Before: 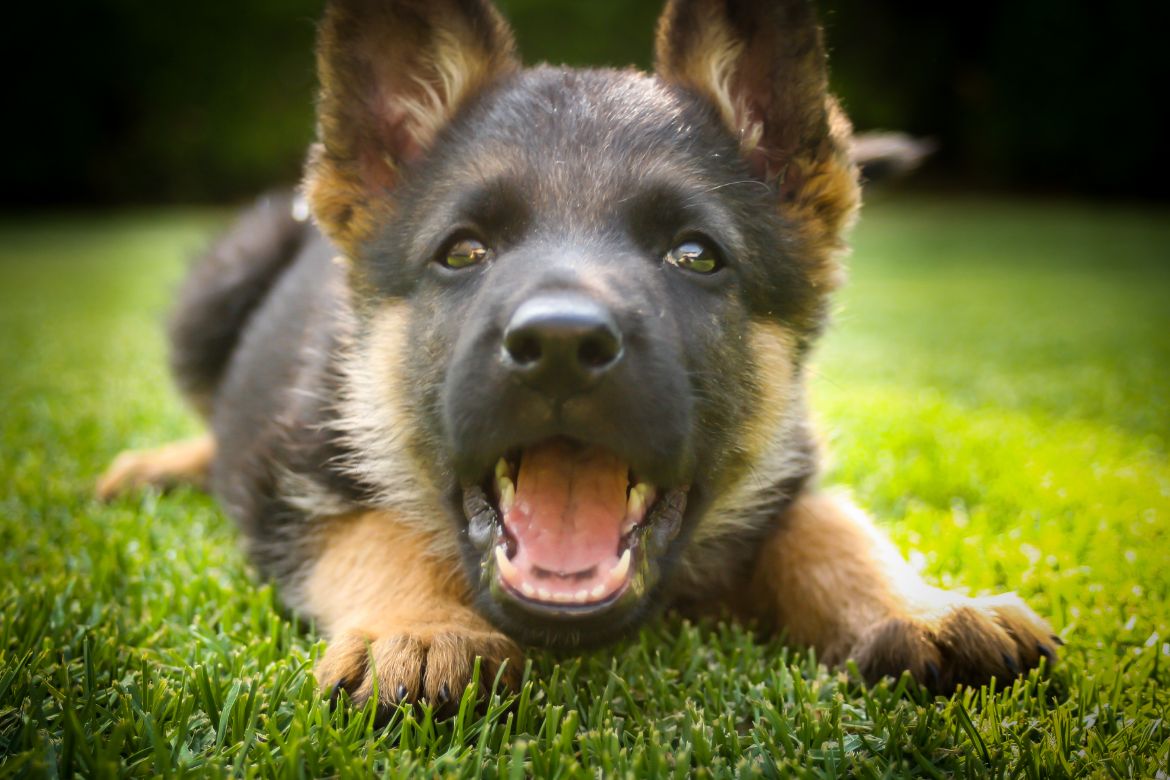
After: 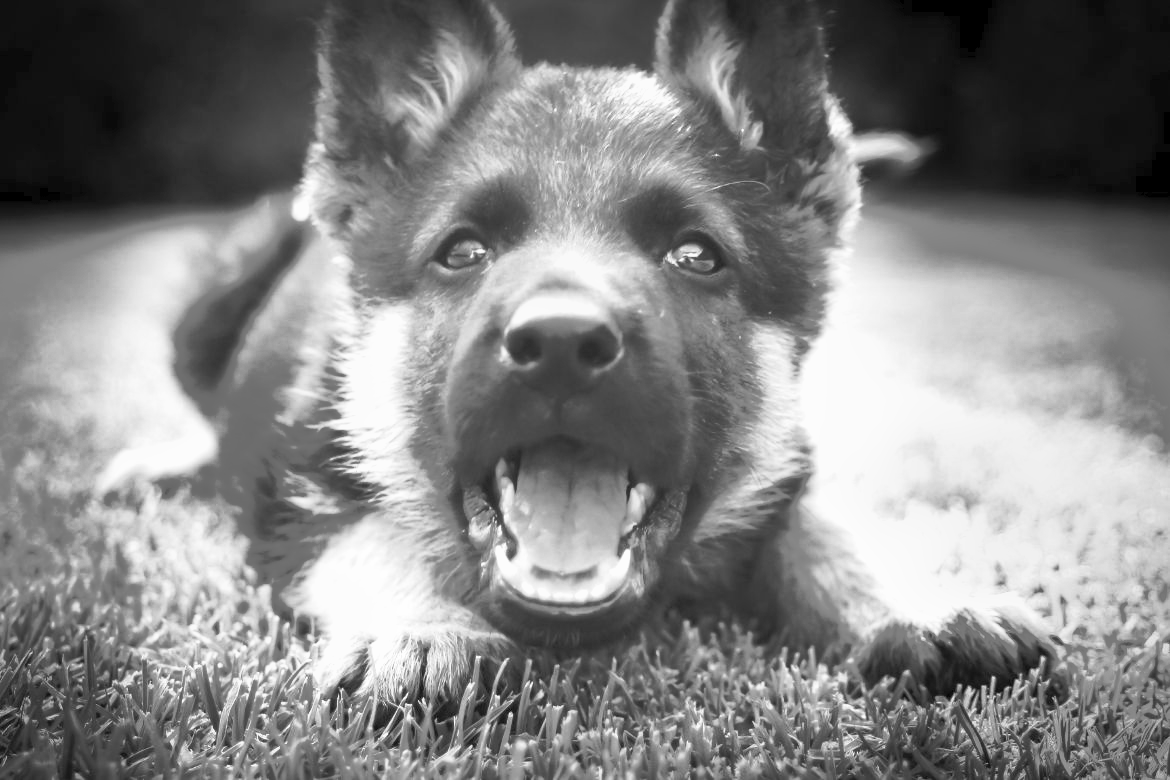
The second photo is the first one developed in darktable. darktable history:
monochrome: a 32, b 64, size 2.3
shadows and highlights: shadows -19.91, highlights -73.15
tone equalizer: -8 EV -0.75 EV, -7 EV -0.7 EV, -6 EV -0.6 EV, -5 EV -0.4 EV, -3 EV 0.4 EV, -2 EV 0.6 EV, -1 EV 0.7 EV, +0 EV 0.75 EV, edges refinement/feathering 500, mask exposure compensation -1.57 EV, preserve details no
contrast brightness saturation: contrast 0.39, brightness 0.53
exposure: compensate highlight preservation false
rgb curve: curves: ch0 [(0, 0) (0.093, 0.159) (0.241, 0.265) (0.414, 0.42) (1, 1)], compensate middle gray true, preserve colors basic power
